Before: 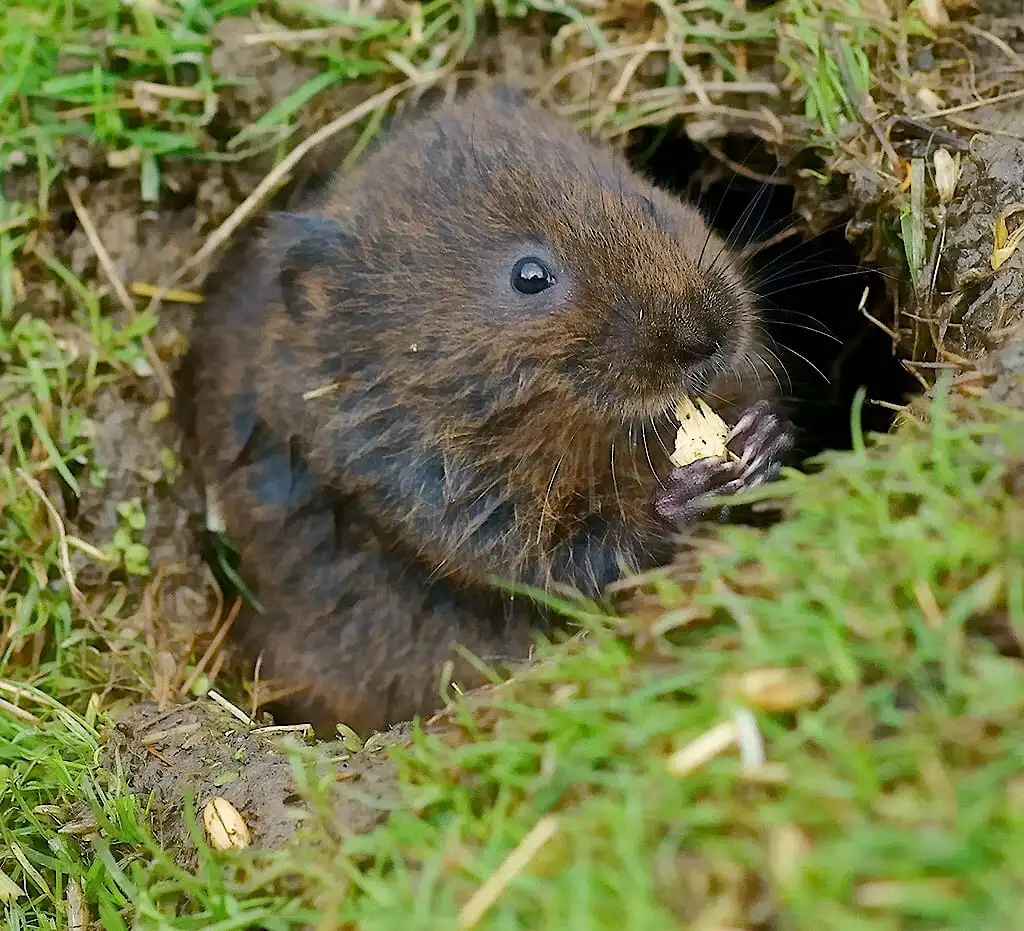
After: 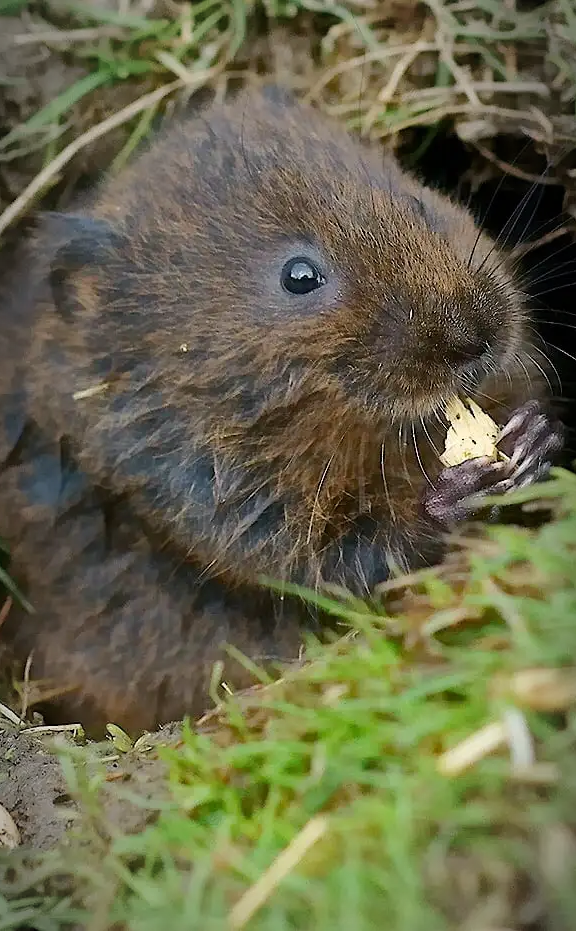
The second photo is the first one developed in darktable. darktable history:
crop and rotate: left 22.516%, right 21.234%
vignetting: automatic ratio true
